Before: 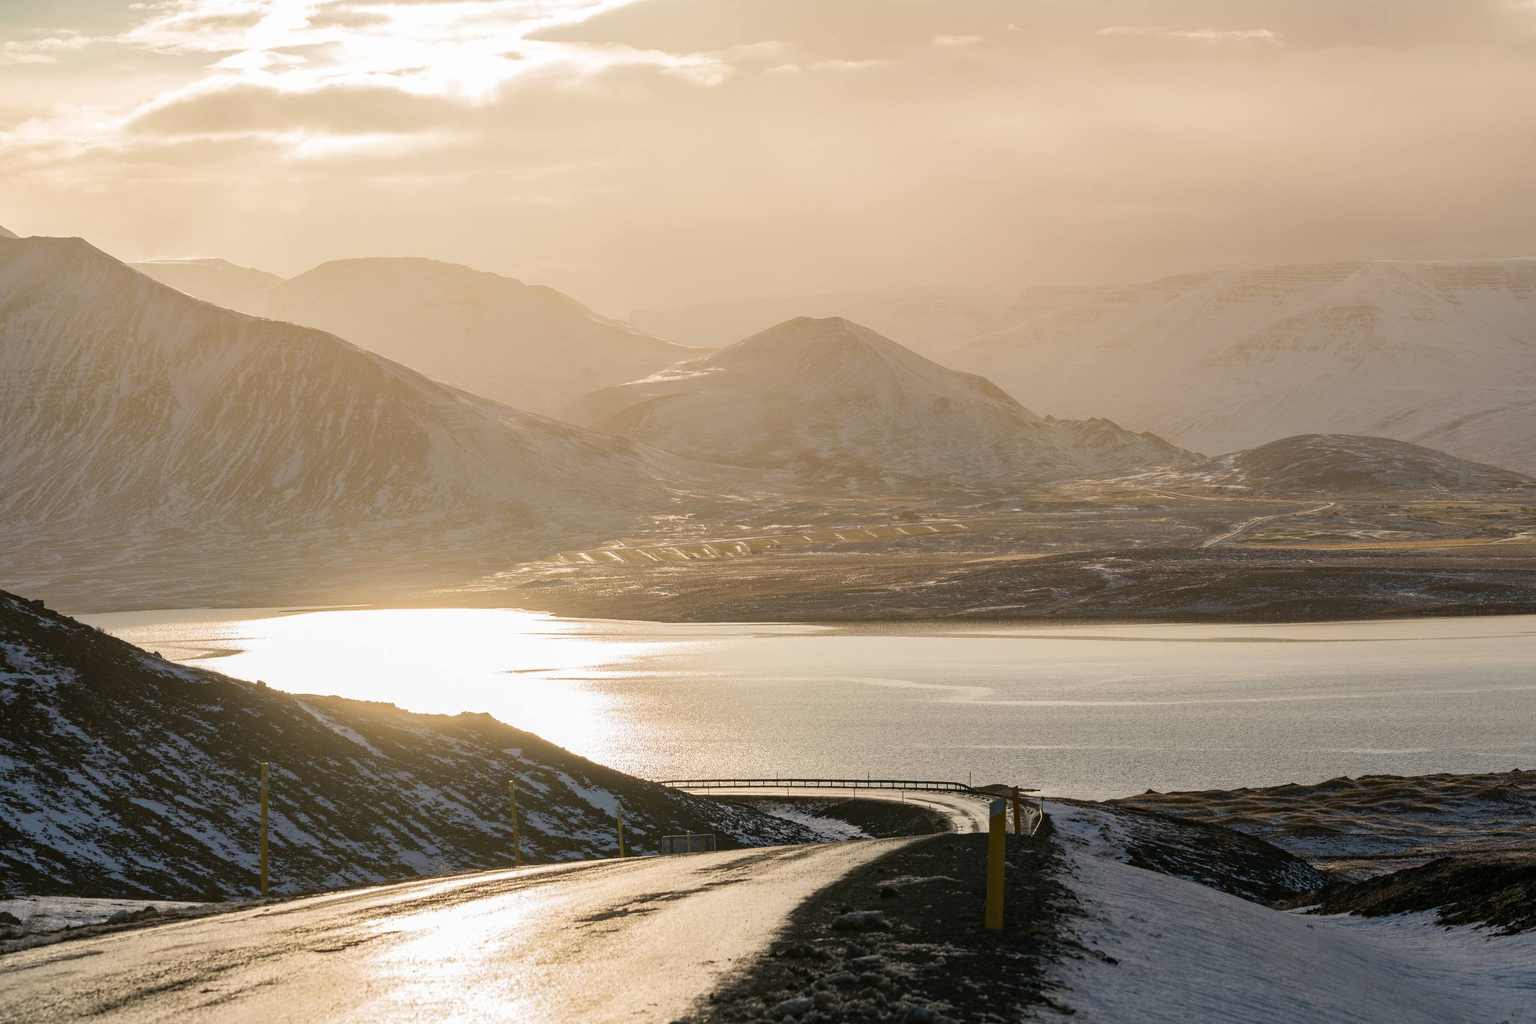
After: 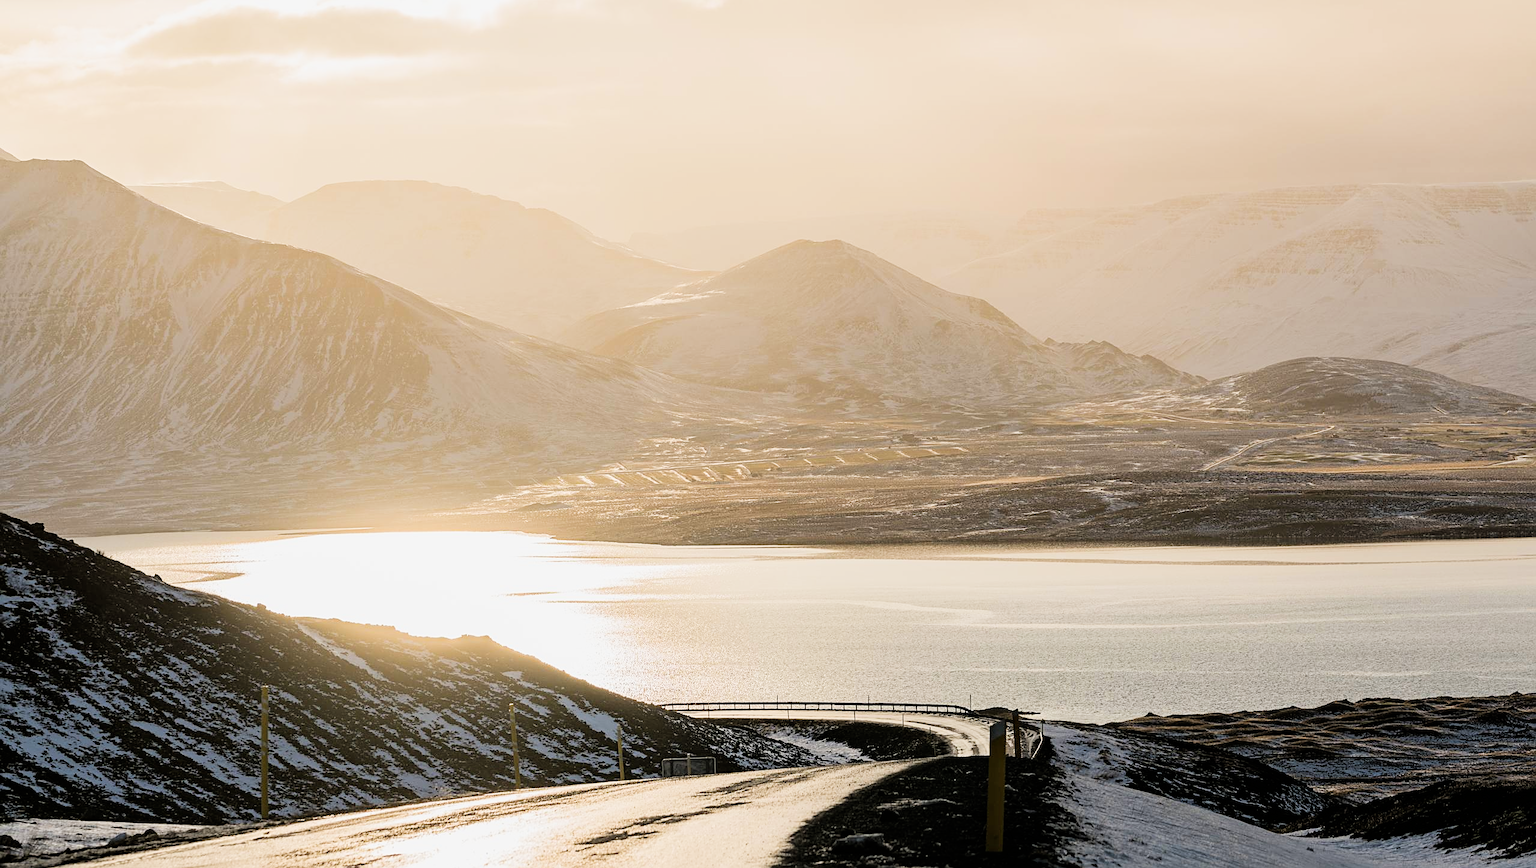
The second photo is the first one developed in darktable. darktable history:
crop: top 7.587%, bottom 7.539%
sharpen: on, module defaults
exposure: black level correction 0, exposure 0.69 EV, compensate highlight preservation false
filmic rgb: black relative exposure -5.12 EV, white relative exposure 3.97 EV, hardness 2.88, contrast 1.297, highlights saturation mix -29.36%, iterations of high-quality reconstruction 0
